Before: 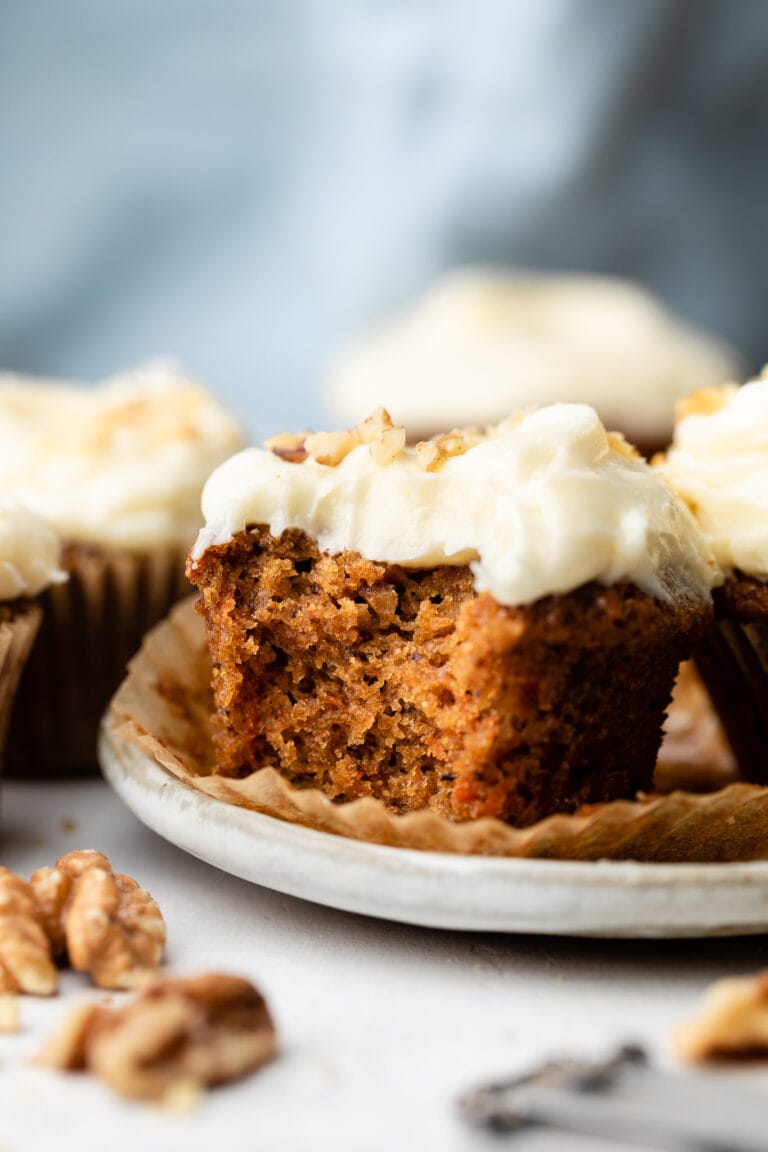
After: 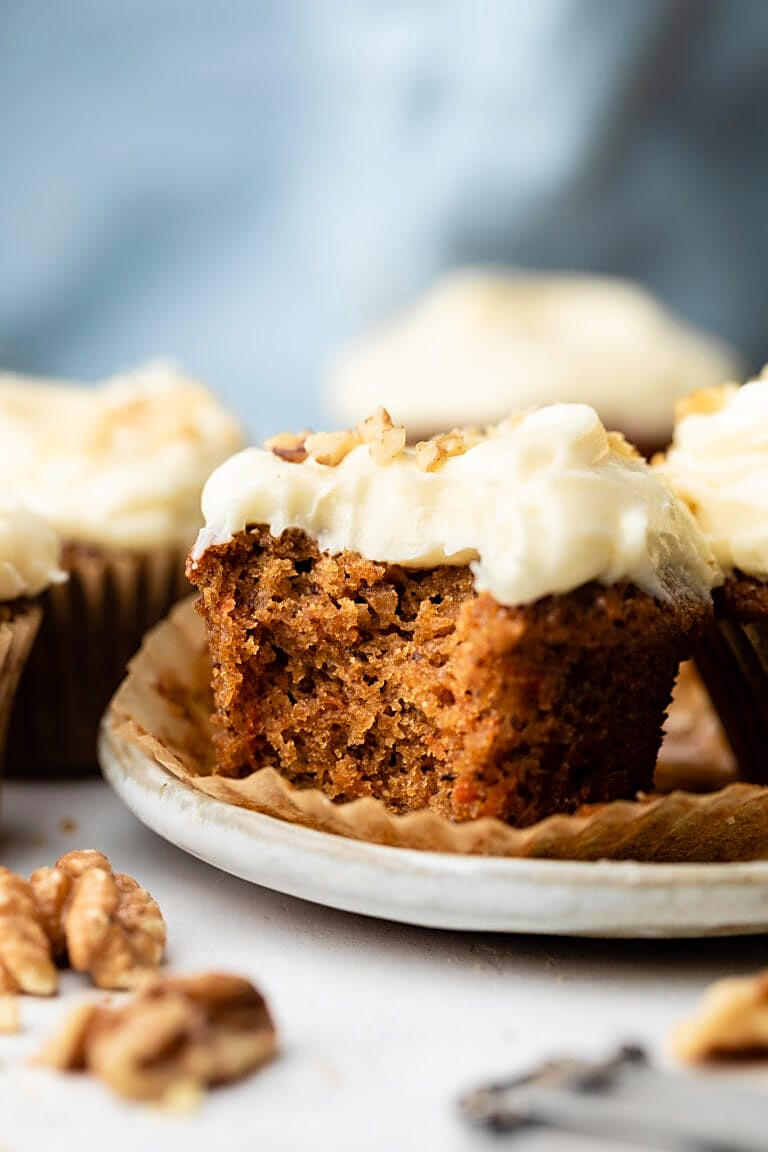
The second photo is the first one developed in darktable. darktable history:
velvia: on, module defaults
sharpen: on, module defaults
